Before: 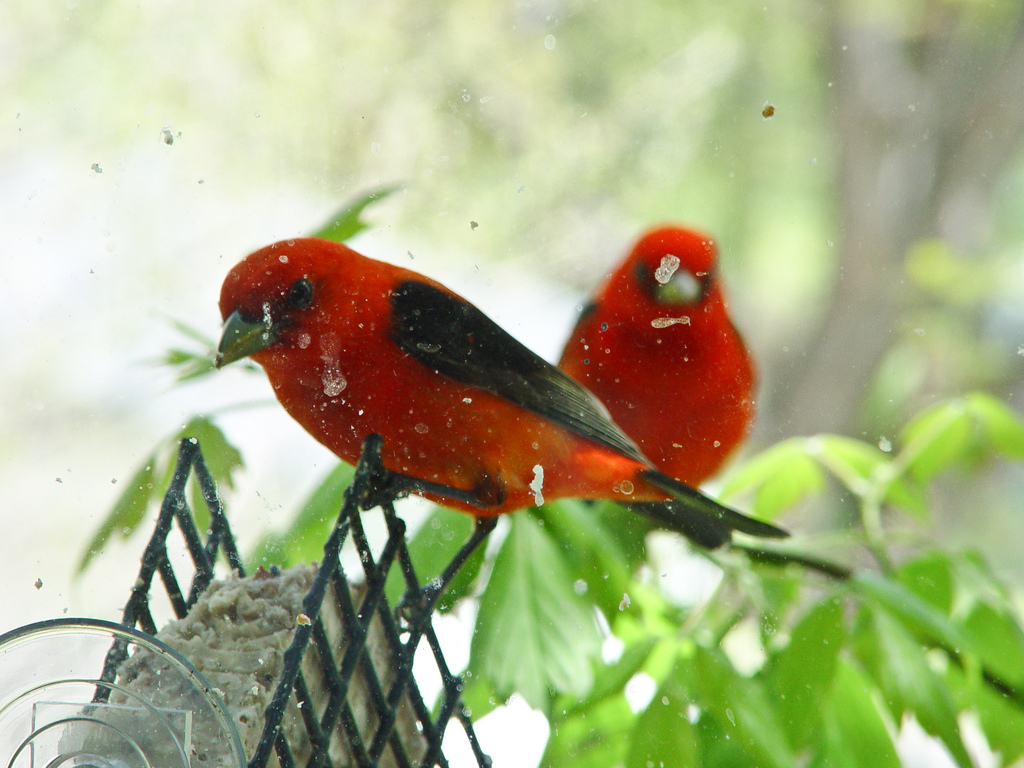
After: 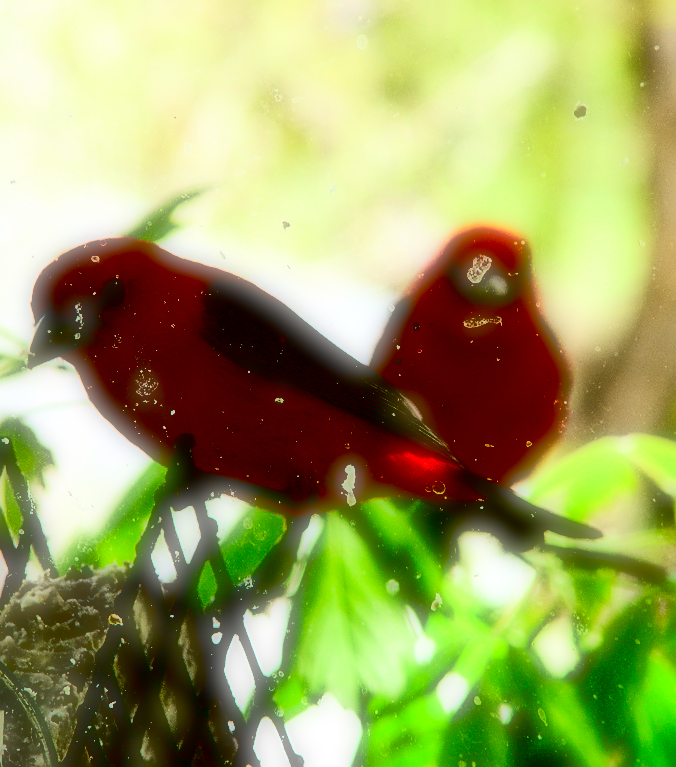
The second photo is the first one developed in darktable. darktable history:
crop and rotate: left 18.442%, right 15.508%
sharpen: on, module defaults
contrast brightness saturation: contrast 0.77, brightness -1, saturation 1
soften: on, module defaults
rgb levels: mode RGB, independent channels, levels [[0, 0.5, 1], [0, 0.521, 1], [0, 0.536, 1]]
